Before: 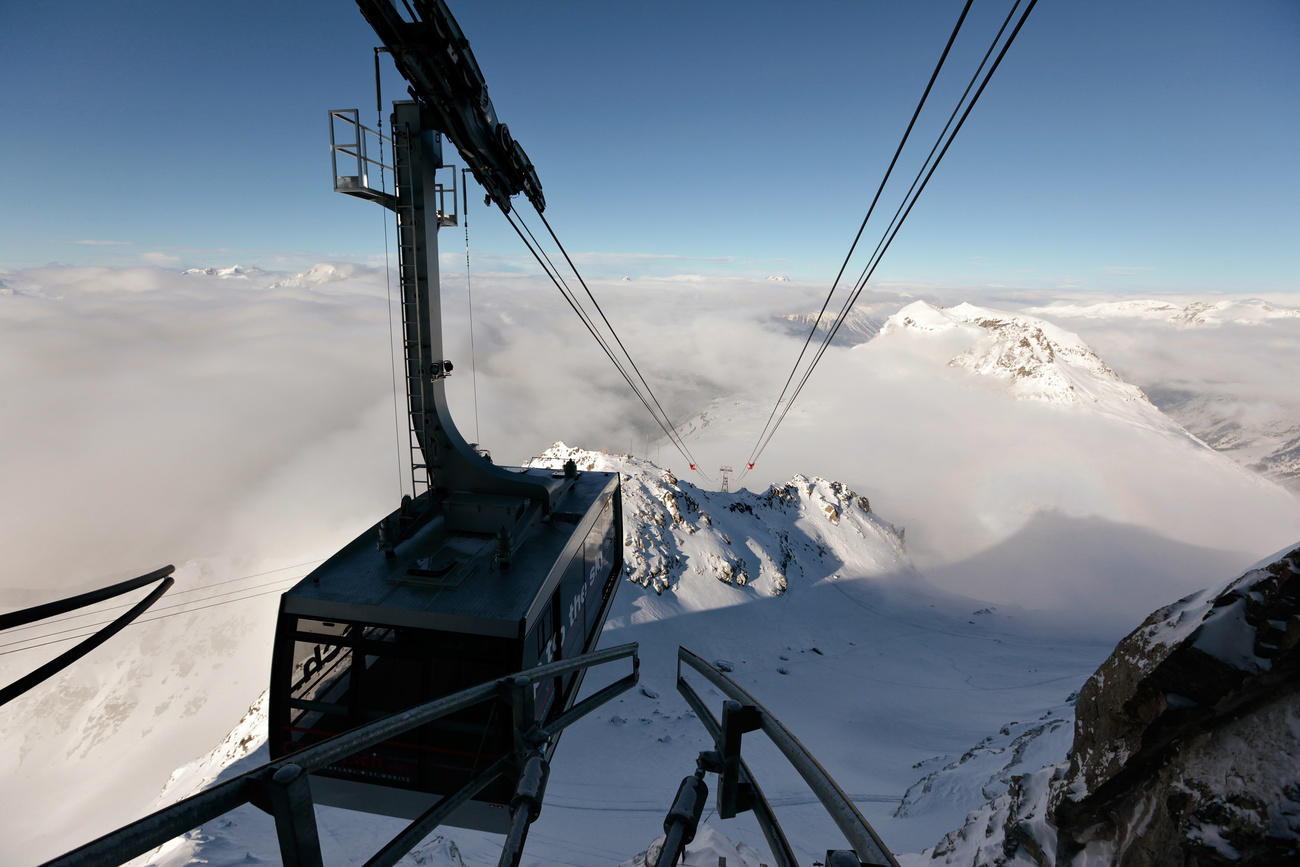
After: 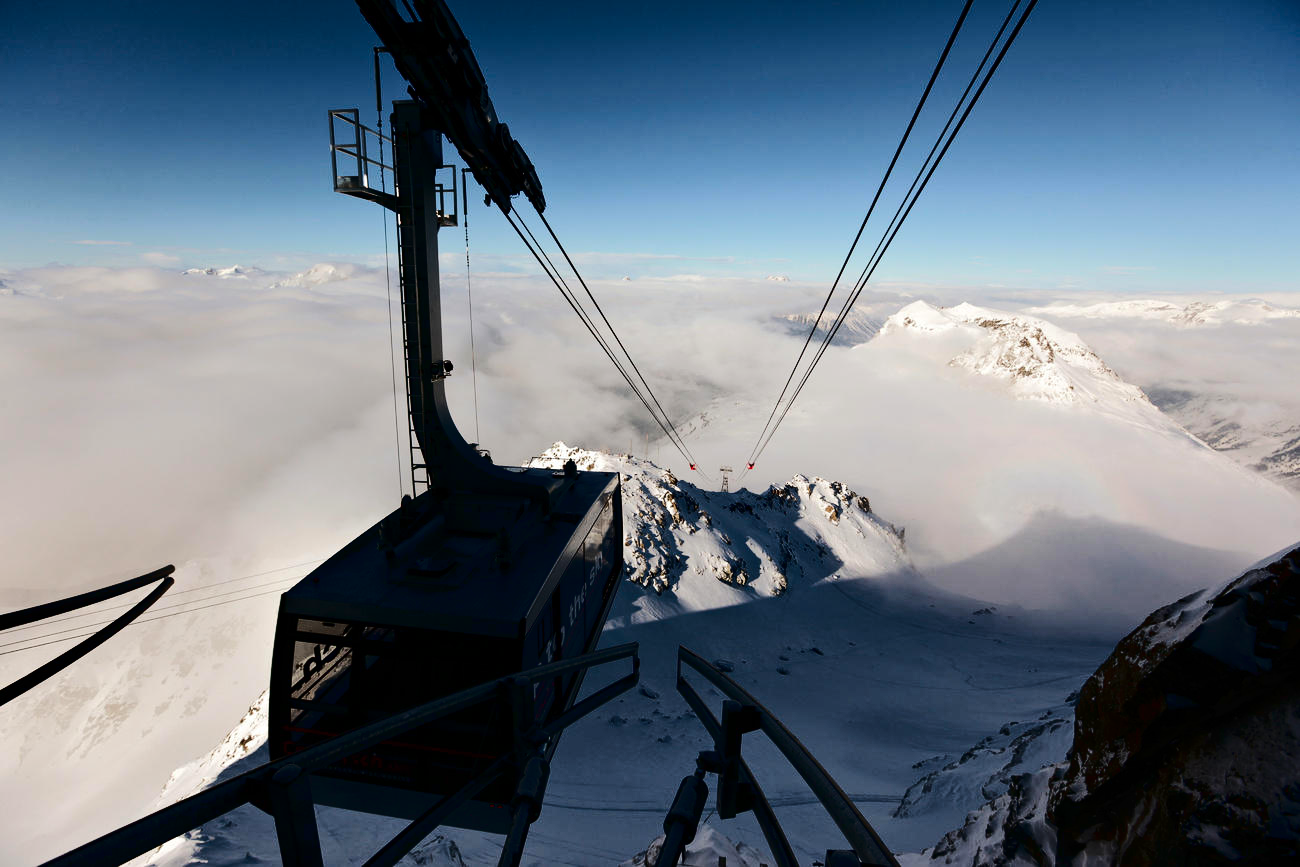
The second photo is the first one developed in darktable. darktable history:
tone curve: curves: ch0 [(0, 0) (0.003, 0.009) (0.011, 0.013) (0.025, 0.022) (0.044, 0.039) (0.069, 0.055) (0.1, 0.077) (0.136, 0.113) (0.177, 0.158) (0.224, 0.213) (0.277, 0.289) (0.335, 0.367) (0.399, 0.451) (0.468, 0.532) (0.543, 0.615) (0.623, 0.696) (0.709, 0.755) (0.801, 0.818) (0.898, 0.893) (1, 1)], color space Lab, linked channels, preserve colors none
contrast brightness saturation: contrast 0.192, brightness -0.235, saturation 0.111
